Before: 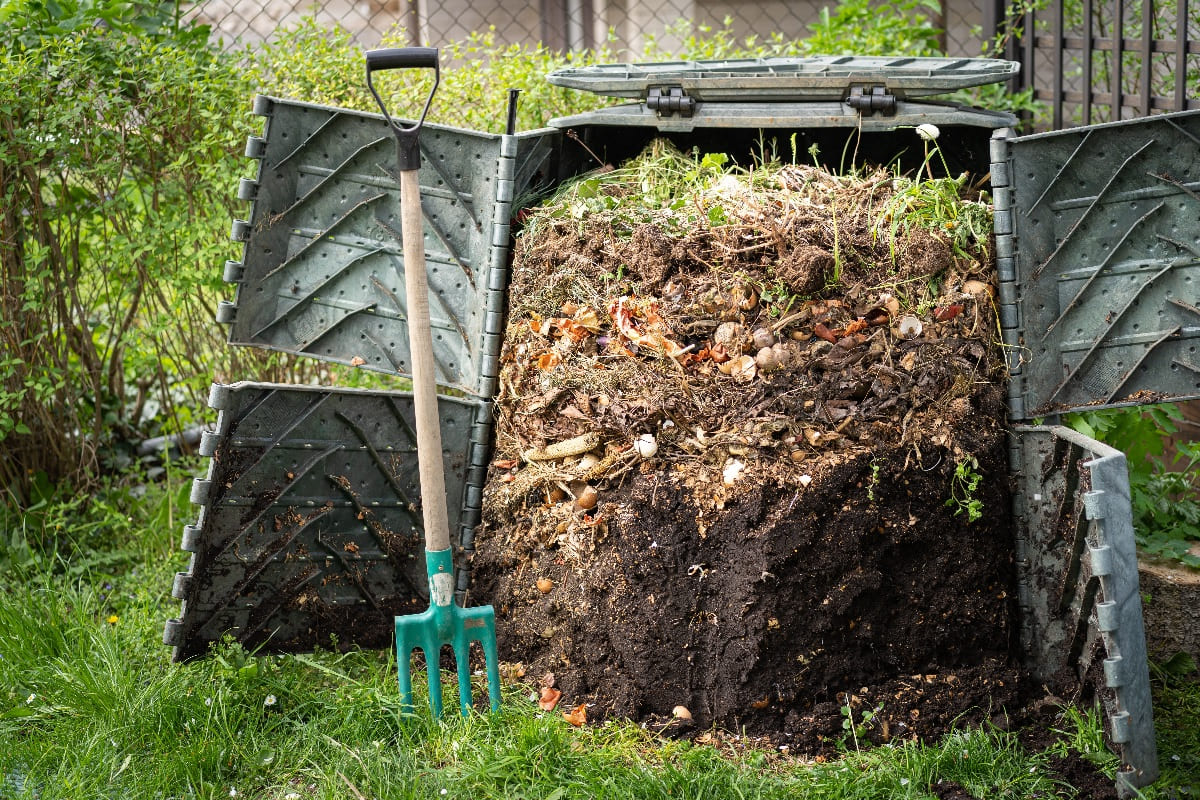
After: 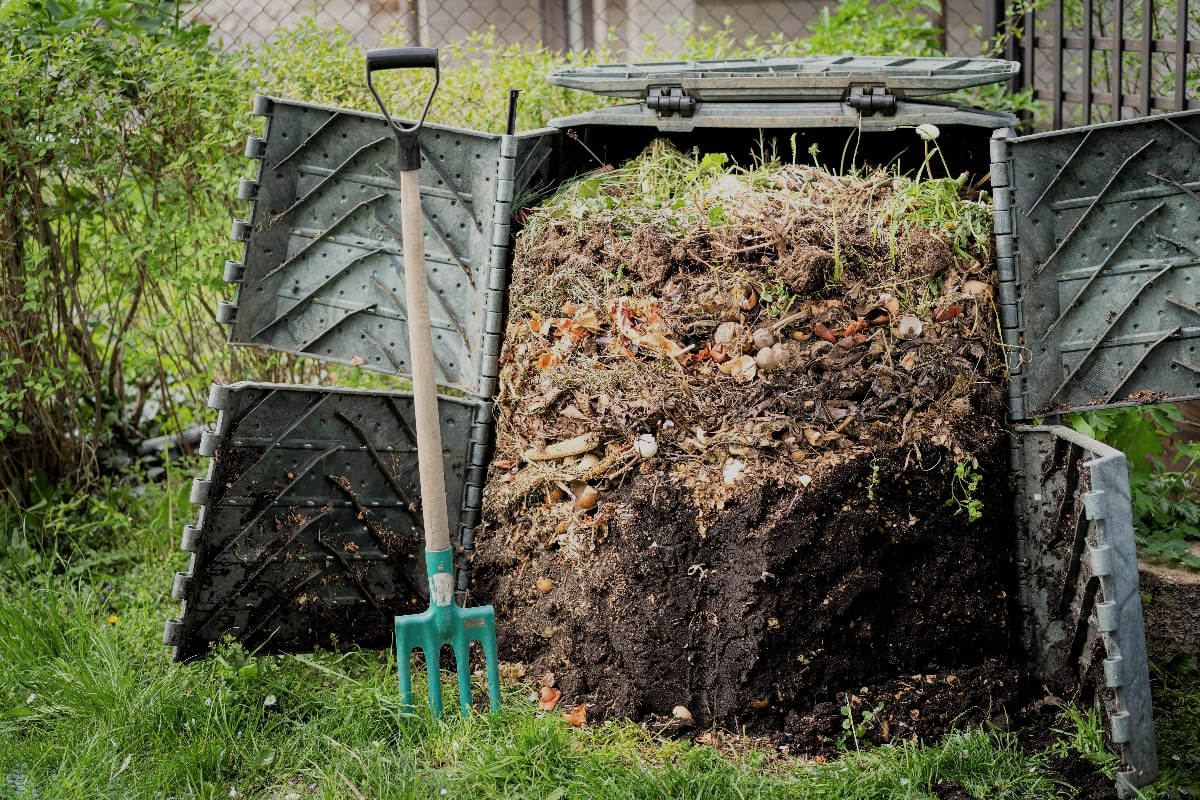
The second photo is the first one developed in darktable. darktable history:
contrast brightness saturation: contrast 0.009, saturation -0.061
filmic rgb: black relative exposure -7.65 EV, white relative exposure 4.56 EV, hardness 3.61
